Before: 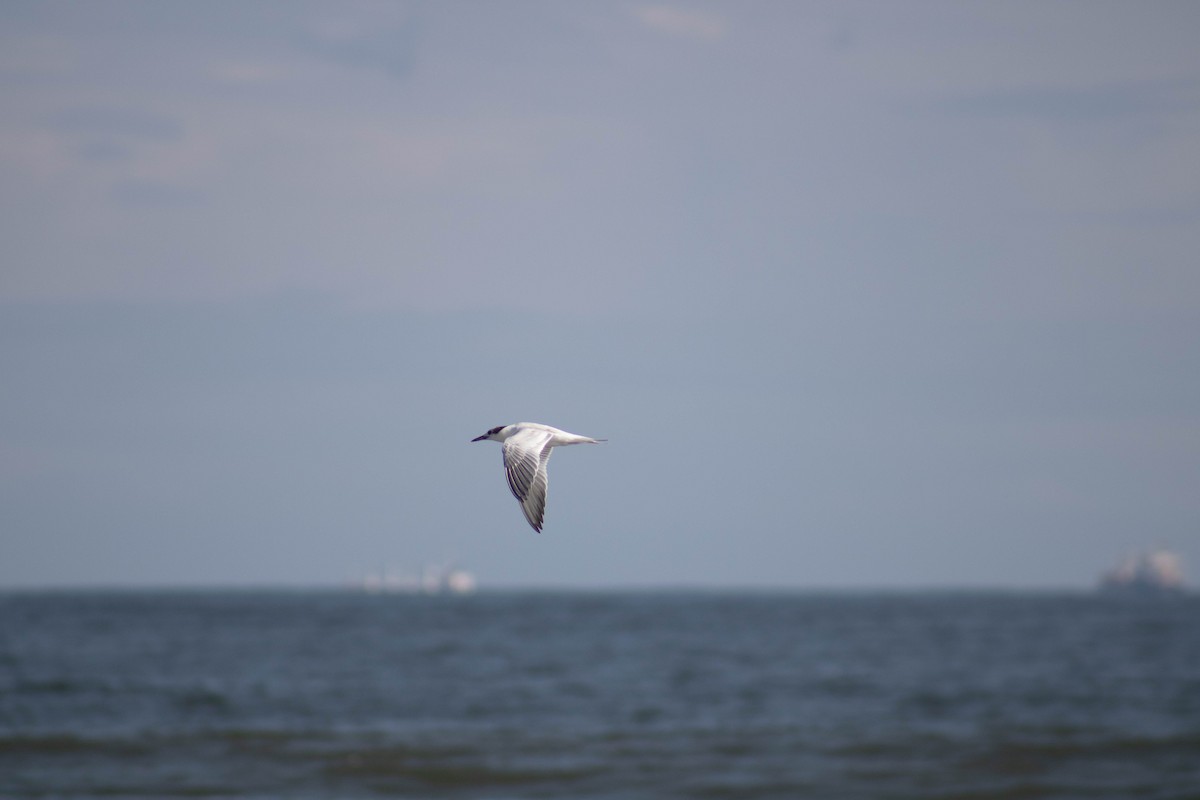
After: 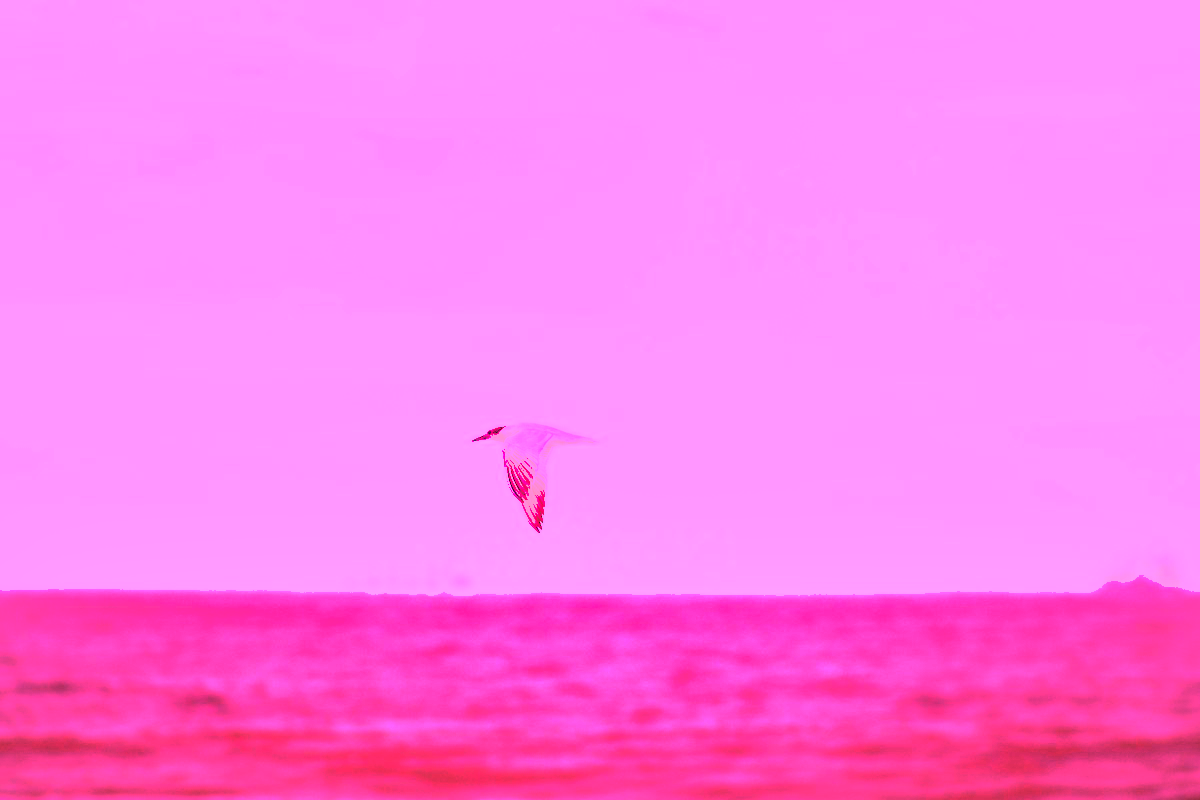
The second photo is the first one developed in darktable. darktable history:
shadows and highlights: shadows -20, white point adjustment -2, highlights -35
tone equalizer: -8 EV -0.417 EV, -7 EV -0.389 EV, -6 EV -0.333 EV, -5 EV -0.222 EV, -3 EV 0.222 EV, -2 EV 0.333 EV, -1 EV 0.389 EV, +0 EV 0.417 EV, edges refinement/feathering 500, mask exposure compensation -1.57 EV, preserve details no
white balance: red 4.26, blue 1.802
local contrast: mode bilateral grid, contrast 20, coarseness 50, detail 120%, midtone range 0.2
